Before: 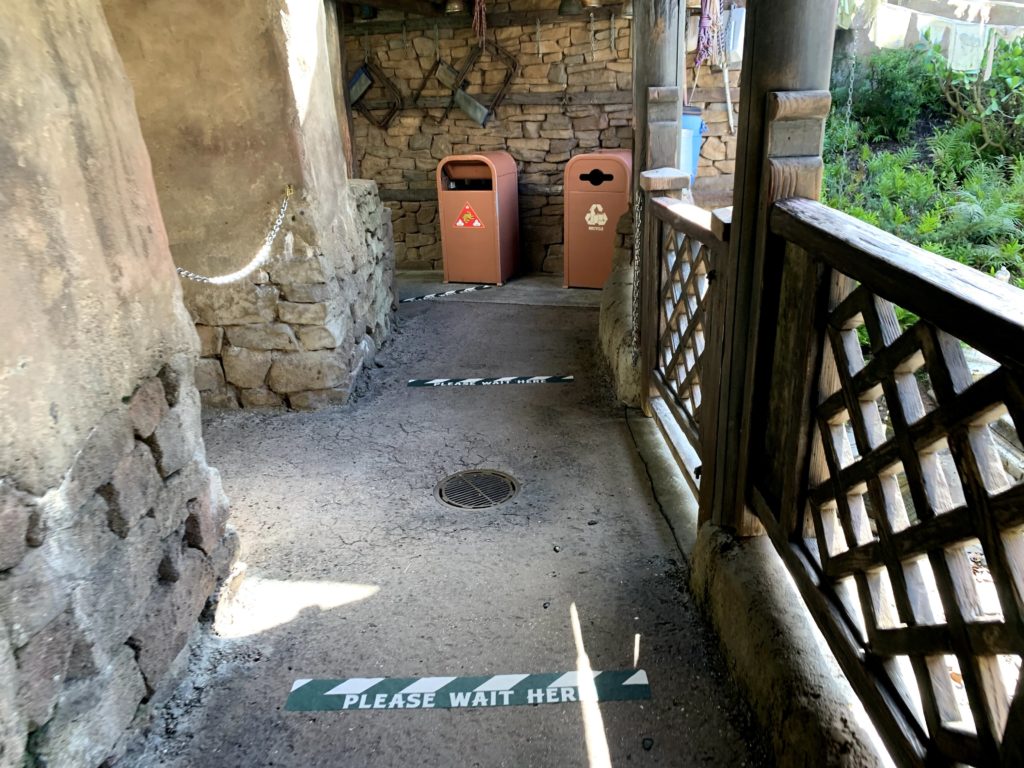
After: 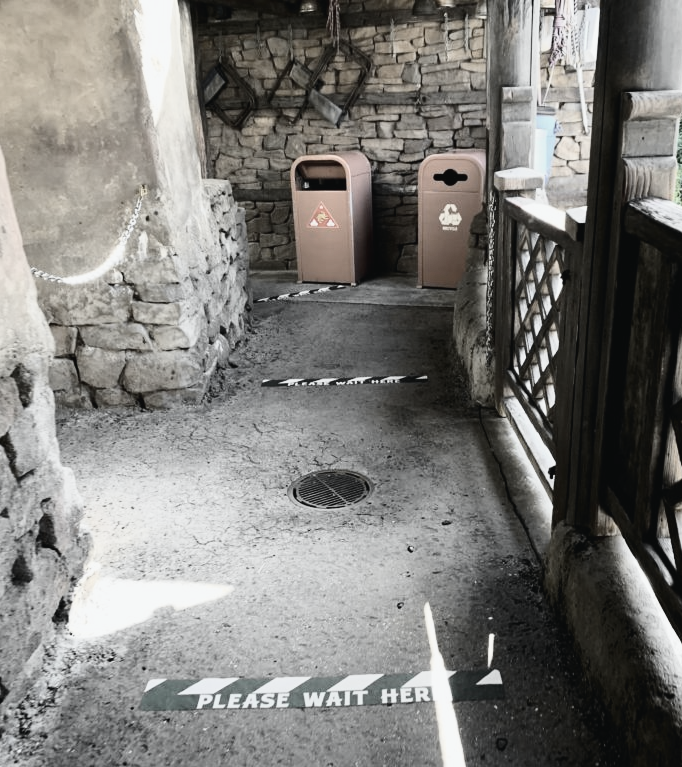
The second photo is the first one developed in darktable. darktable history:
crop and rotate: left 14.292%, right 19.041%
exposure: exposure 0.127 EV, compensate highlight preservation false
color correction: saturation 0.2
tone curve: curves: ch0 [(0, 0.026) (0.058, 0.049) (0.246, 0.214) (0.437, 0.498) (0.55, 0.644) (0.657, 0.767) (0.822, 0.9) (1, 0.961)]; ch1 [(0, 0) (0.346, 0.307) (0.408, 0.369) (0.453, 0.457) (0.476, 0.489) (0.502, 0.493) (0.521, 0.515) (0.537, 0.531) (0.612, 0.641) (0.676, 0.728) (1, 1)]; ch2 [(0, 0) (0.346, 0.34) (0.434, 0.46) (0.485, 0.494) (0.5, 0.494) (0.511, 0.504) (0.537, 0.551) (0.579, 0.599) (0.625, 0.686) (1, 1)], color space Lab, independent channels, preserve colors none
